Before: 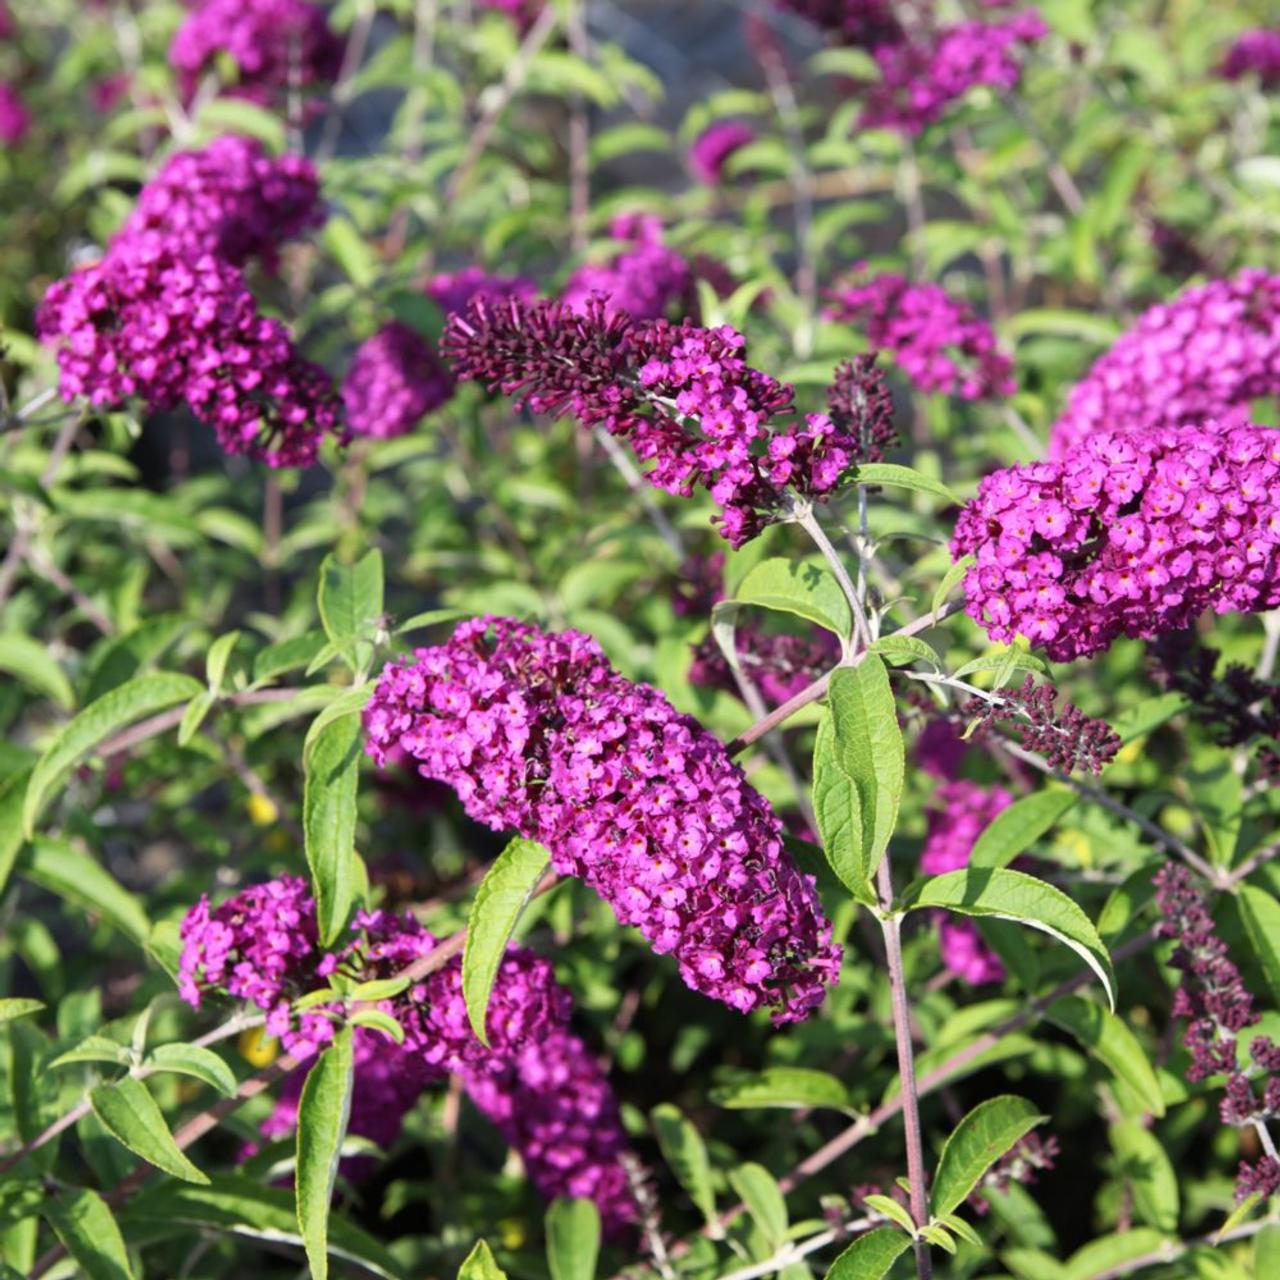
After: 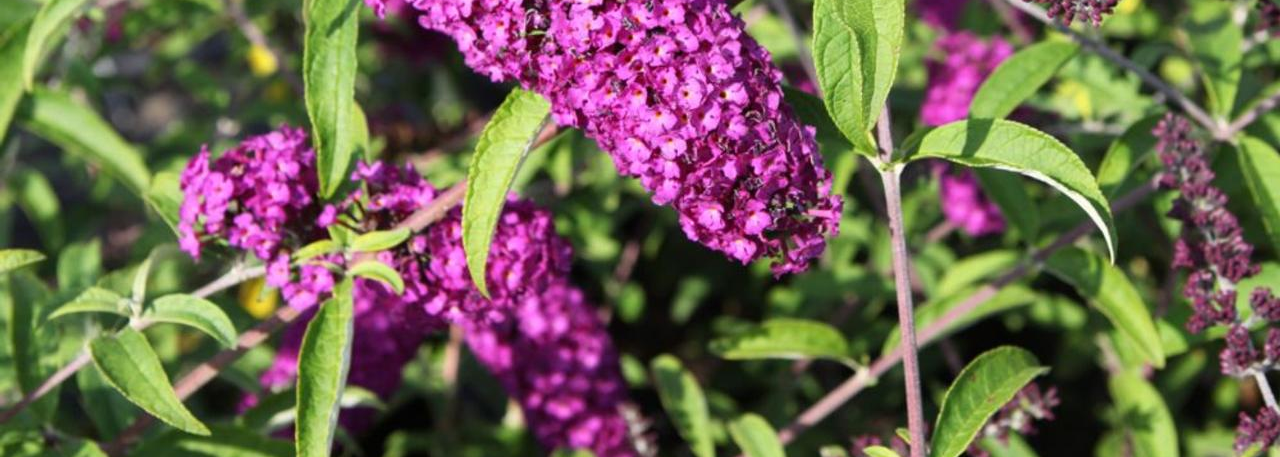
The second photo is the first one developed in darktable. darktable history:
exposure: compensate highlight preservation false
crop and rotate: top 58.552%, bottom 5.734%
